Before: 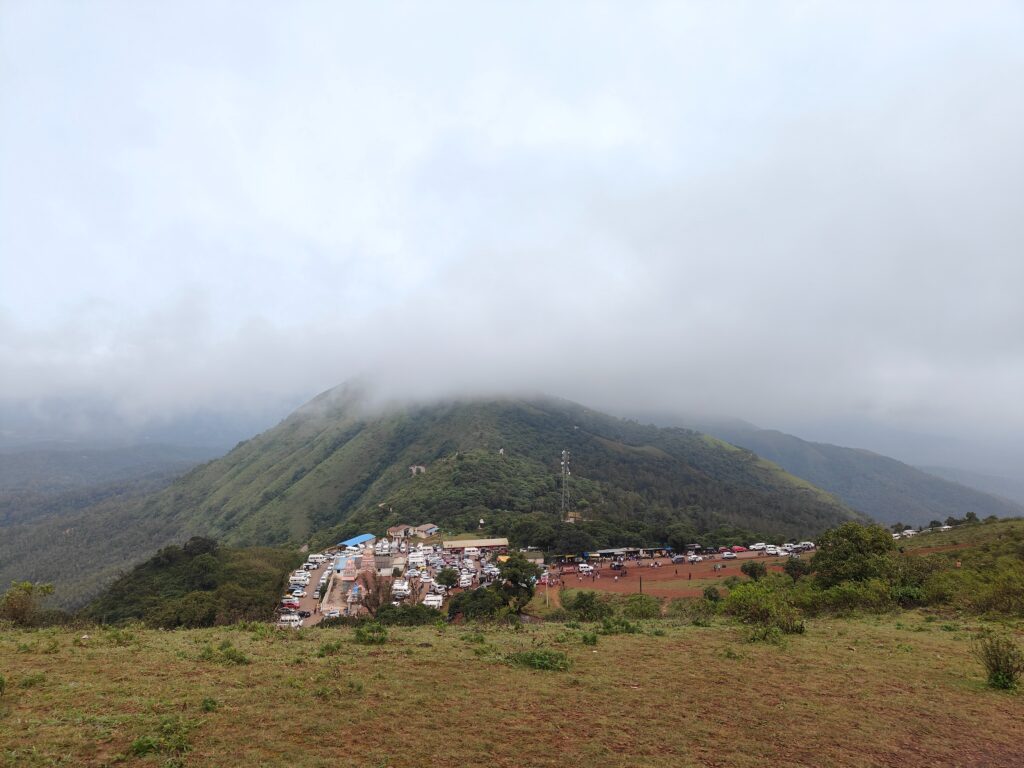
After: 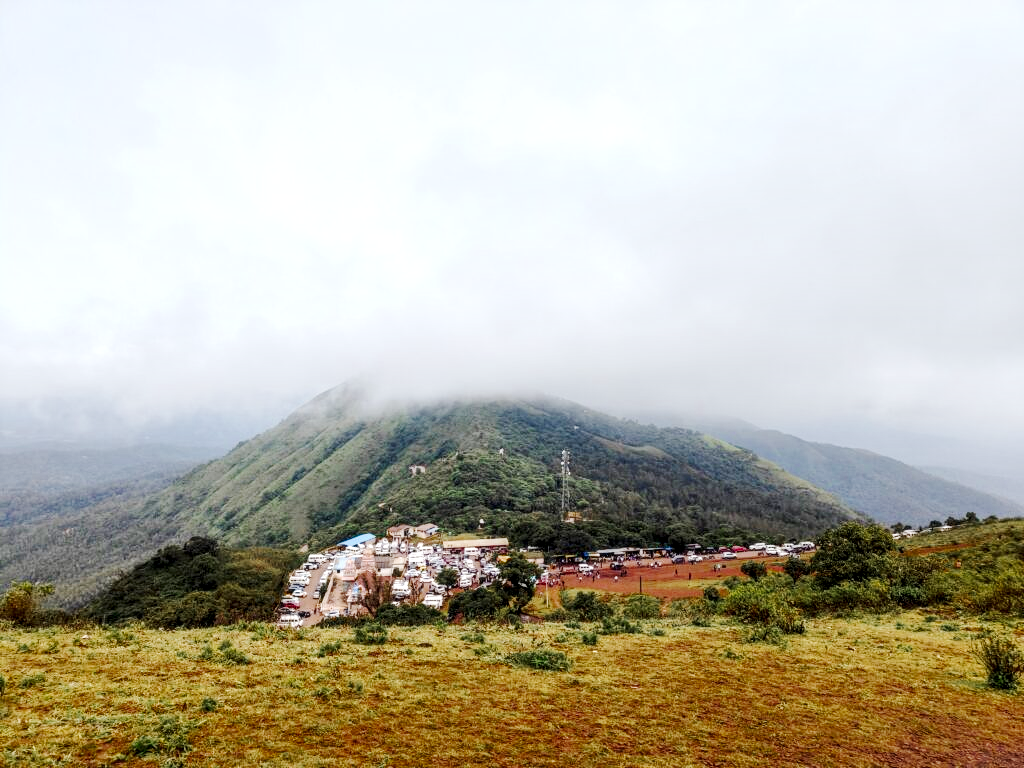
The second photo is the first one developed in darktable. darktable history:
color balance rgb: perceptual saturation grading › global saturation 0.674%, global vibrance 20%
local contrast: highlights 60%, shadows 62%, detail 160%
color zones: curves: ch0 [(0.11, 0.396) (0.195, 0.36) (0.25, 0.5) (0.303, 0.412) (0.357, 0.544) (0.75, 0.5) (0.967, 0.328)]; ch1 [(0, 0.468) (0.112, 0.512) (0.202, 0.6) (0.25, 0.5) (0.307, 0.352) (0.357, 0.544) (0.75, 0.5) (0.963, 0.524)]
tone curve: curves: ch0 [(0, 0.026) (0.146, 0.158) (0.272, 0.34) (0.453, 0.627) (0.687, 0.829) (1, 1)], preserve colors none
